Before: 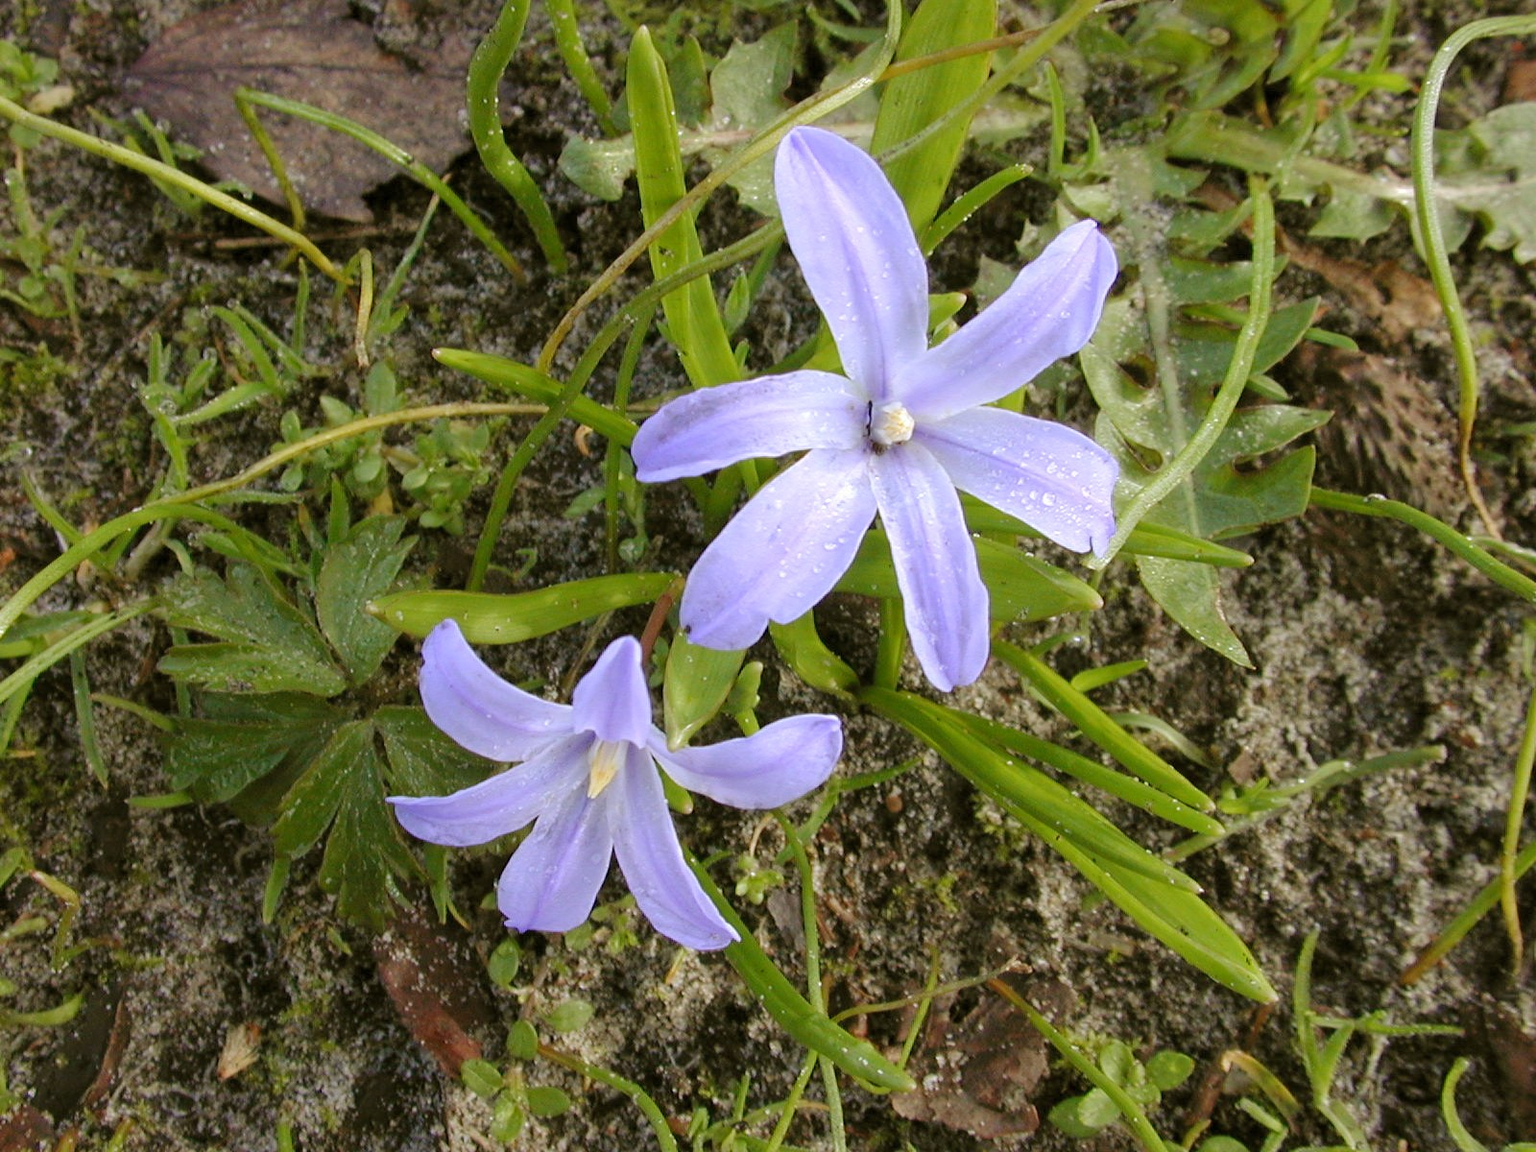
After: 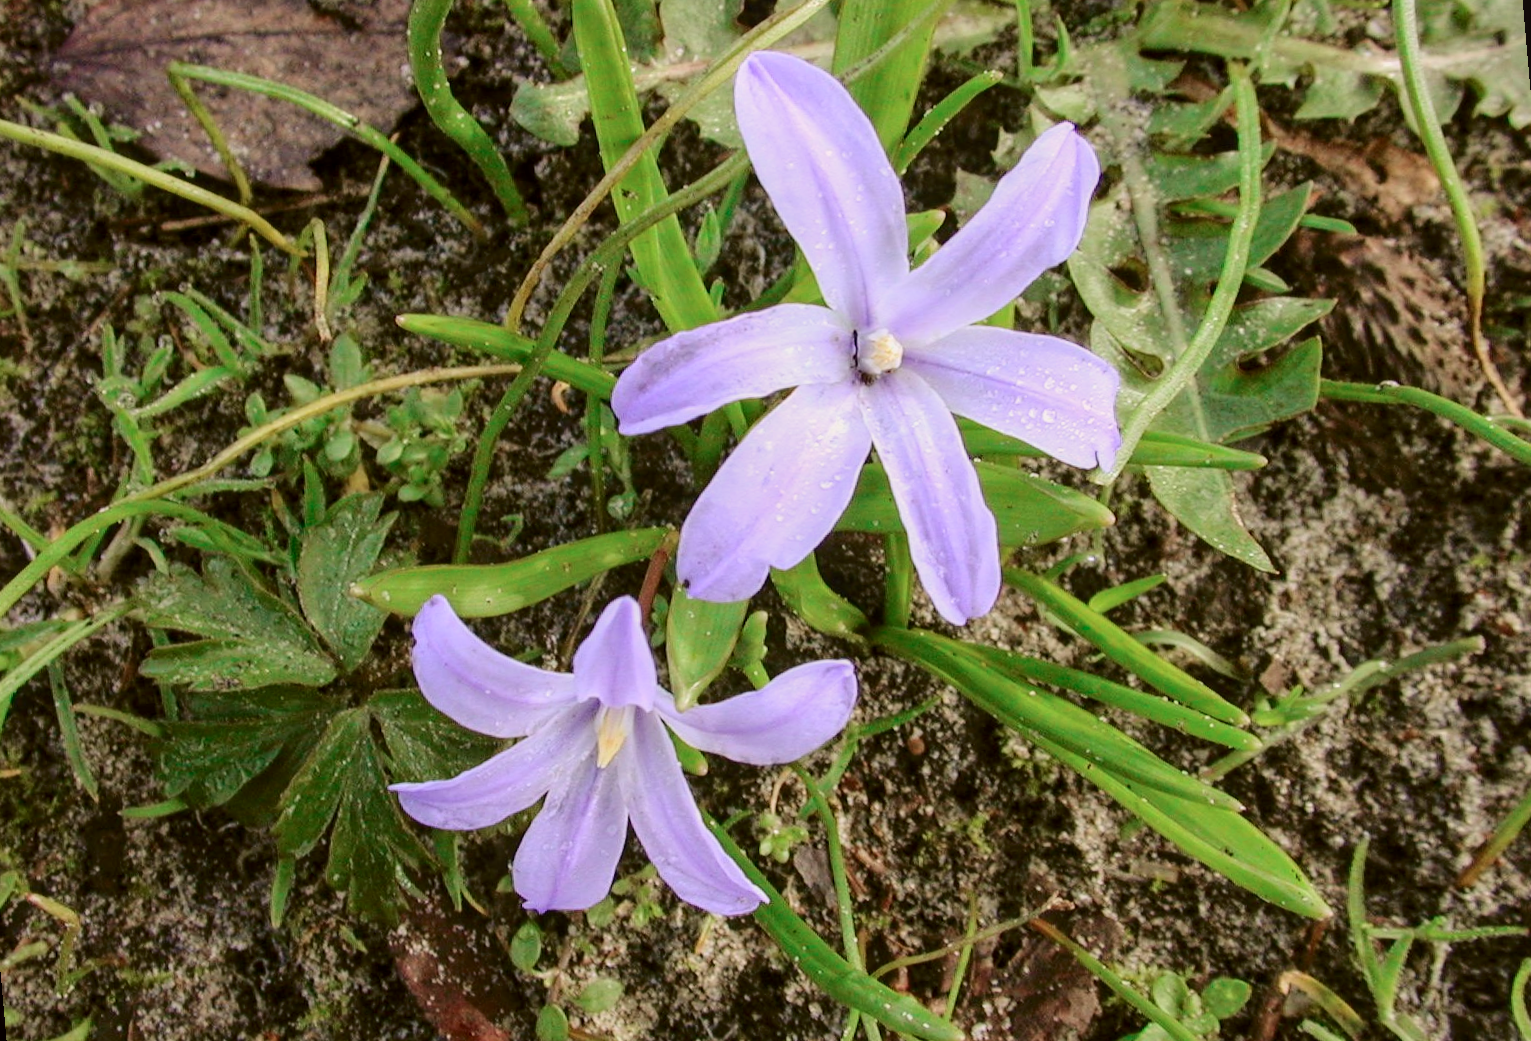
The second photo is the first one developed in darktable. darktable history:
tone curve: curves: ch0 [(0, 0.019) (0.204, 0.162) (0.491, 0.519) (0.748, 0.765) (1, 0.919)]; ch1 [(0, 0) (0.201, 0.113) (0.372, 0.282) (0.443, 0.434) (0.496, 0.504) (0.566, 0.585) (0.761, 0.803) (1, 1)]; ch2 [(0, 0) (0.434, 0.447) (0.483, 0.487) (0.555, 0.563) (0.697, 0.68) (1, 1)], color space Lab, independent channels, preserve colors none
rotate and perspective: rotation -5°, crop left 0.05, crop right 0.952, crop top 0.11, crop bottom 0.89
local contrast: on, module defaults
